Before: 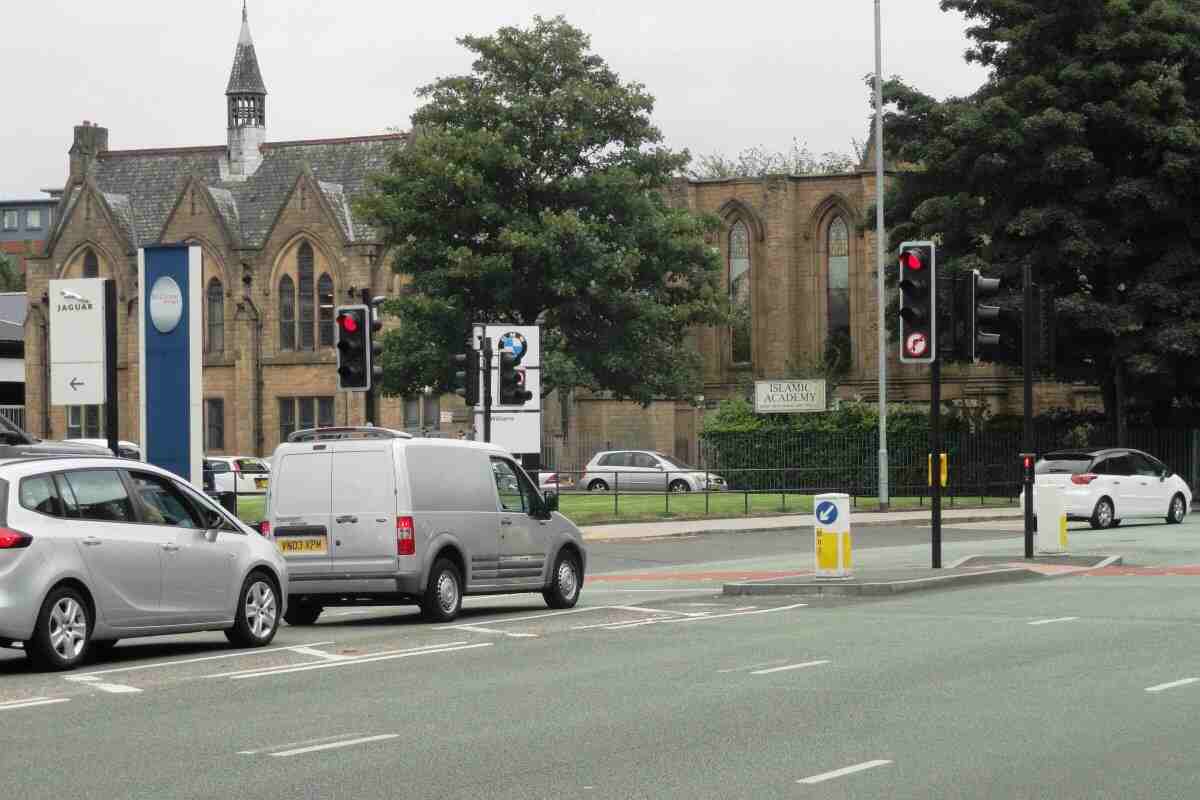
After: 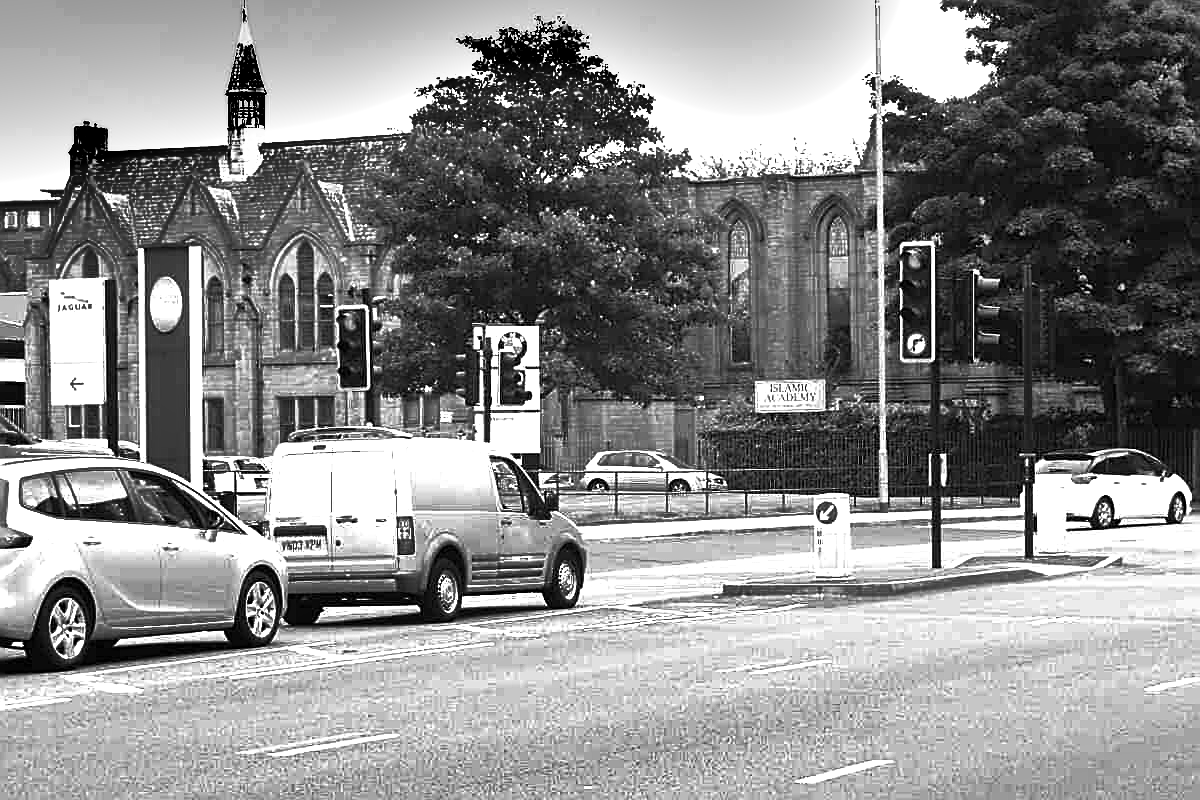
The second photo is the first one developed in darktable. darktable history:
sharpen: amount 0.901
white balance: red 1.05, blue 1.072
exposure: black level correction 0, exposure 1.2 EV, compensate exposure bias true, compensate highlight preservation false
shadows and highlights: soften with gaussian
rgb curve: curves: ch0 [(0, 0) (0.415, 0.237) (1, 1)]
monochrome: a 32, b 64, size 2.3
